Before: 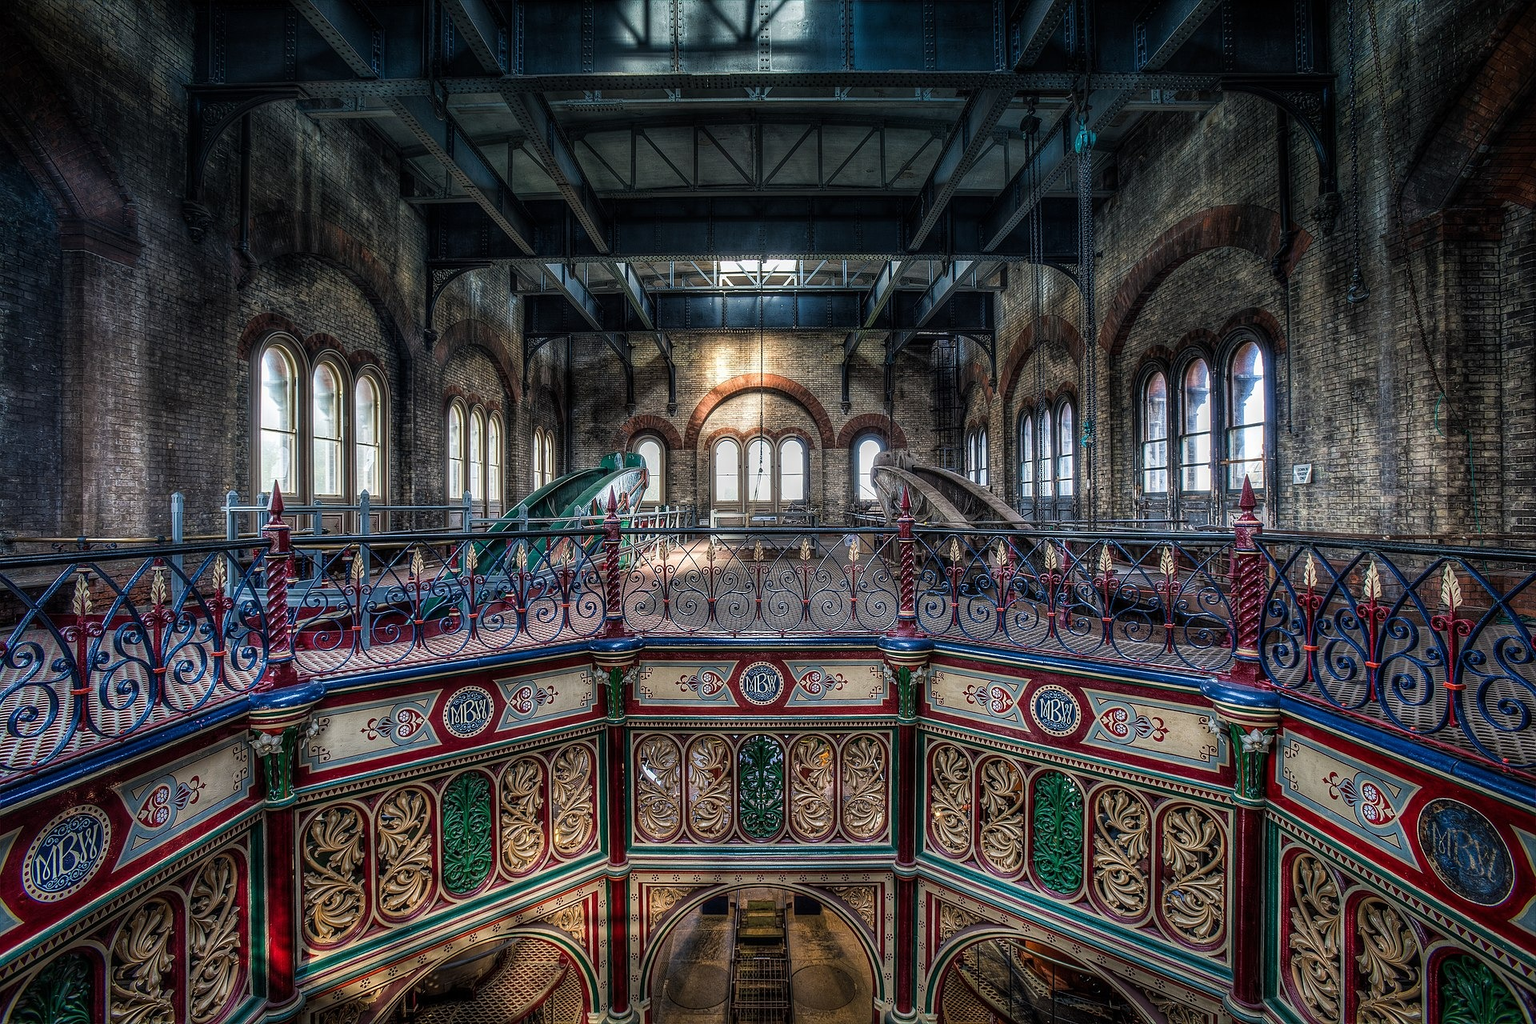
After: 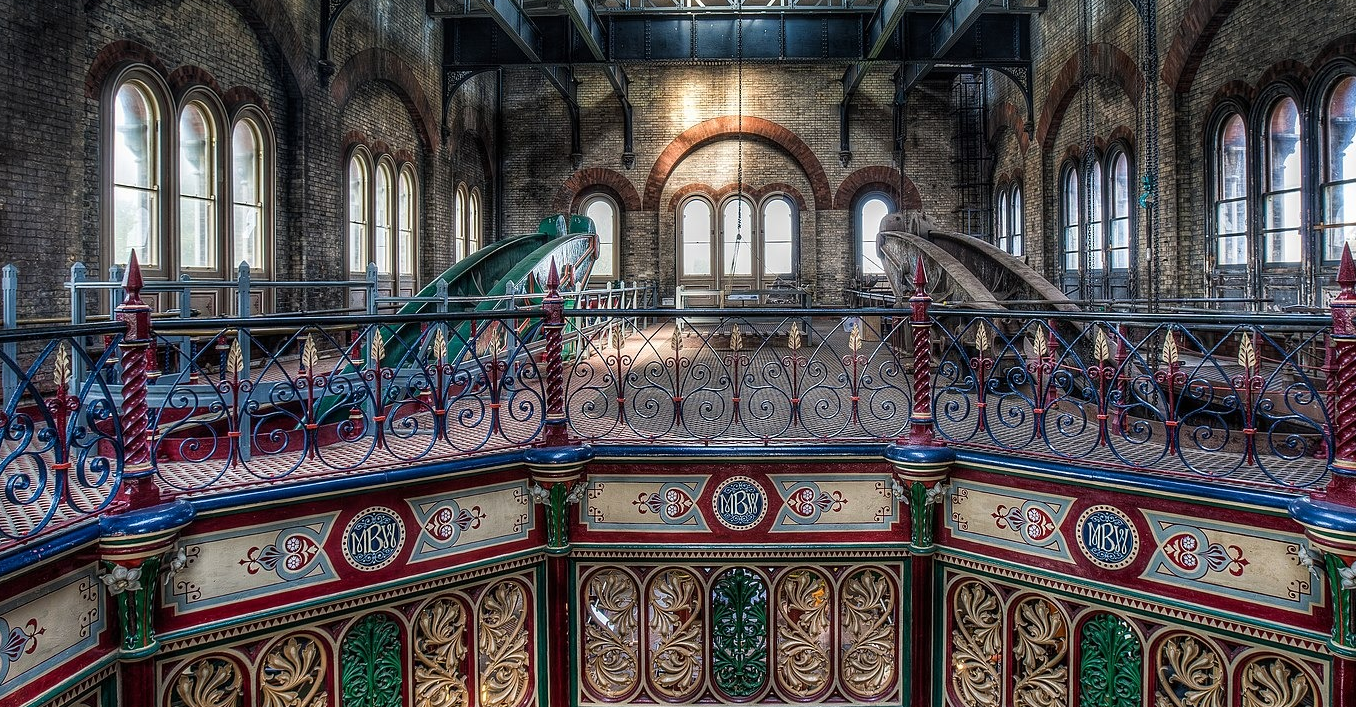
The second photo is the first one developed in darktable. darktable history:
crop: left 11.088%, top 27.45%, right 18.238%, bottom 17.286%
